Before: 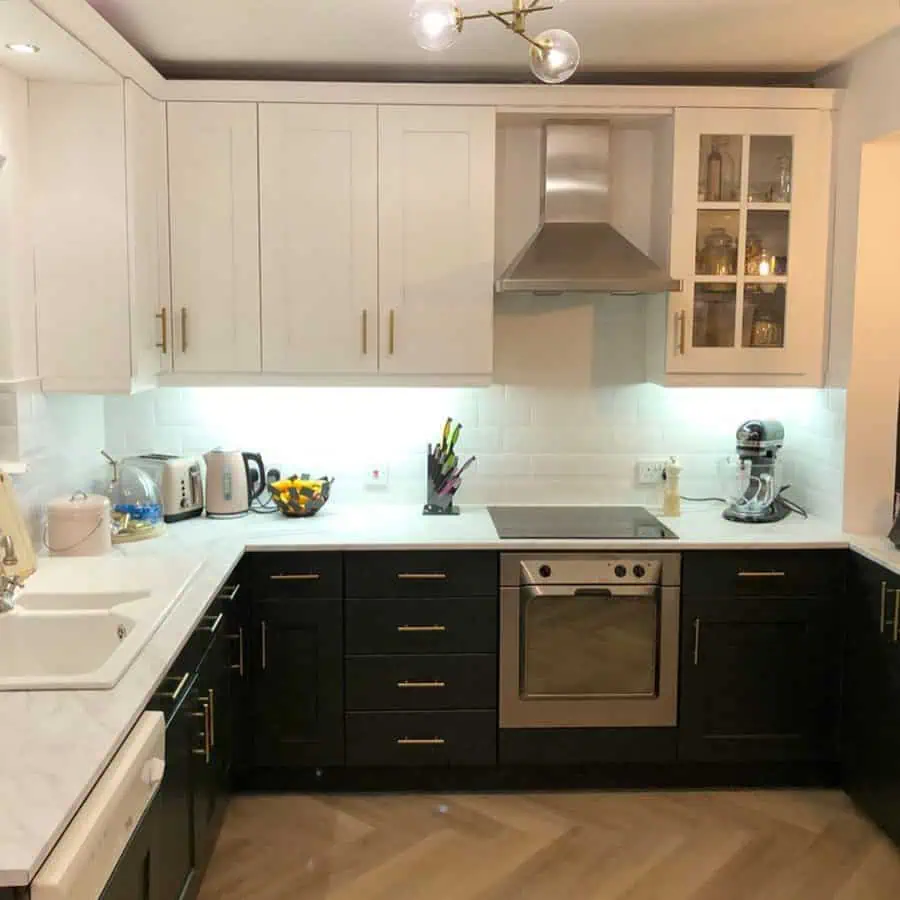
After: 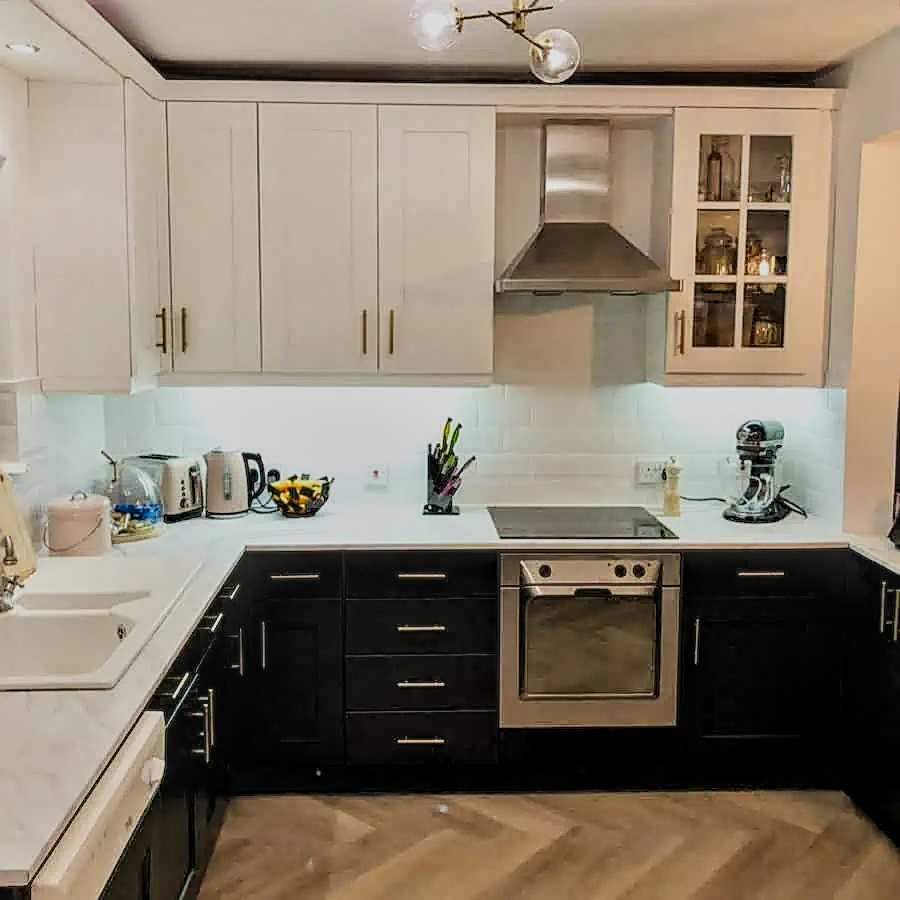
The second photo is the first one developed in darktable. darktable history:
local contrast: on, module defaults
sharpen: amount 0.532
filmic rgb: black relative exposure -7.65 EV, white relative exposure 4.56 EV, hardness 3.61, preserve chrominance RGB euclidean norm, color science v5 (2021), contrast in shadows safe, contrast in highlights safe
contrast equalizer: y [[0.6 ×6], [0.55 ×6], [0 ×6], [0 ×6], [0 ×6]]
